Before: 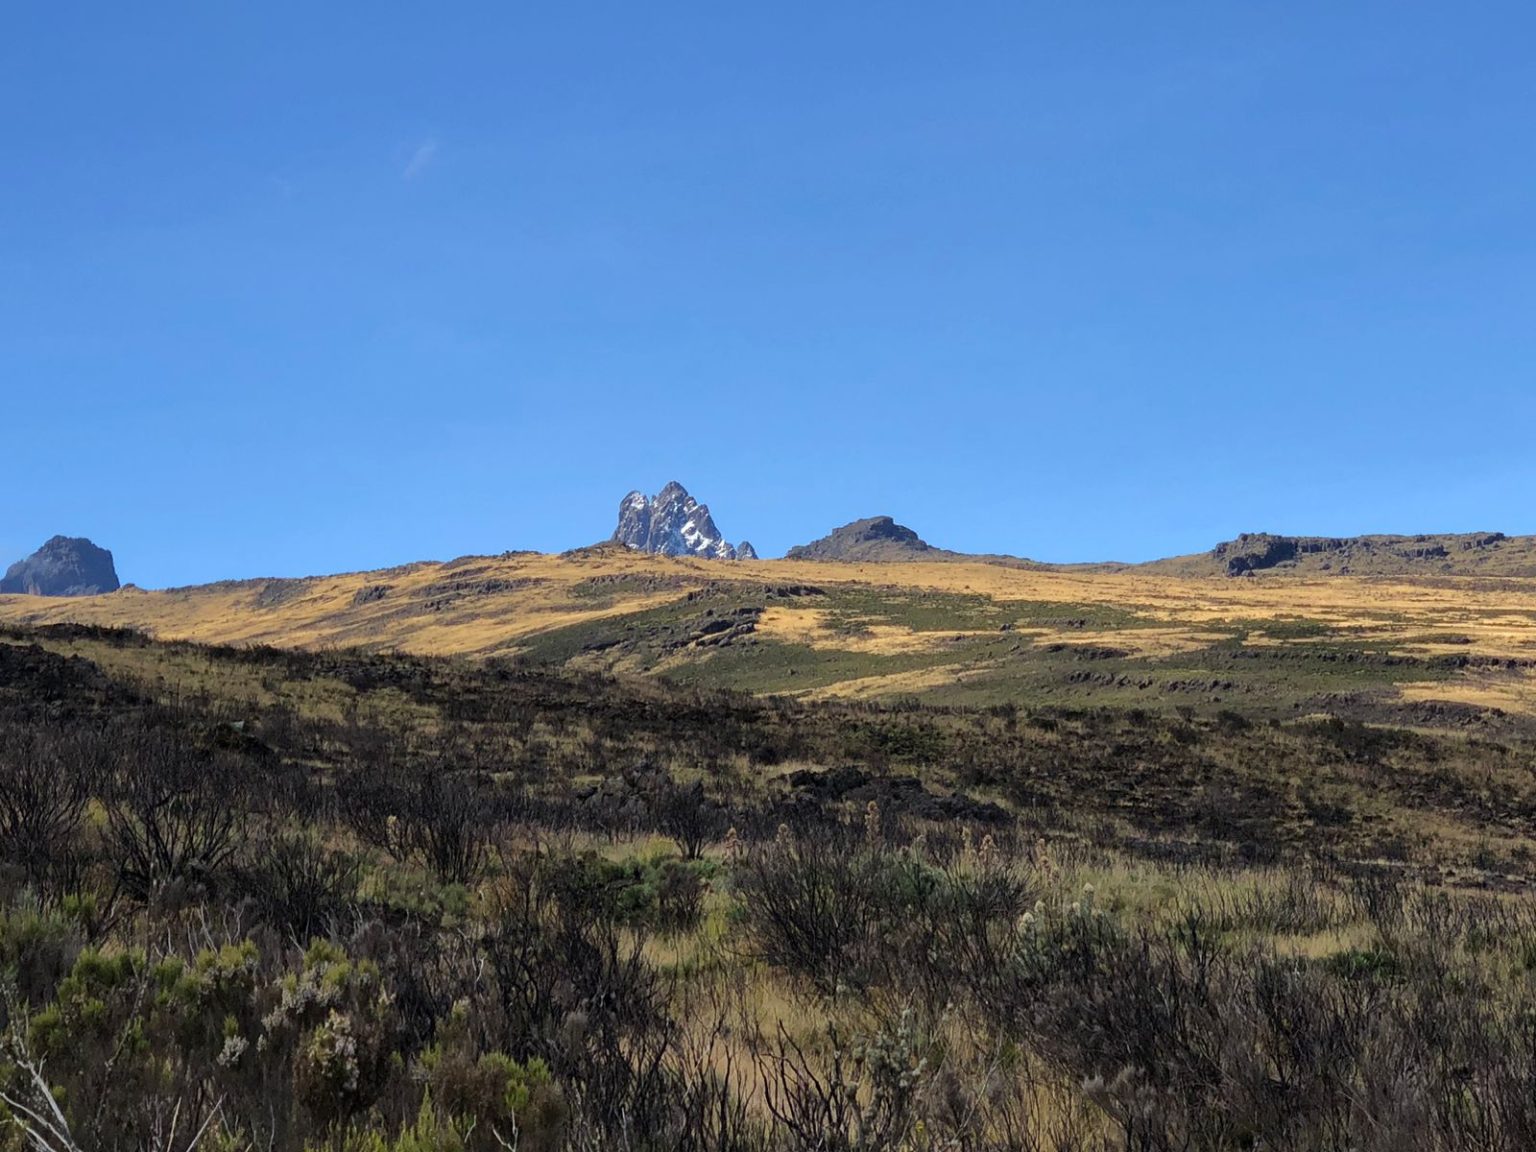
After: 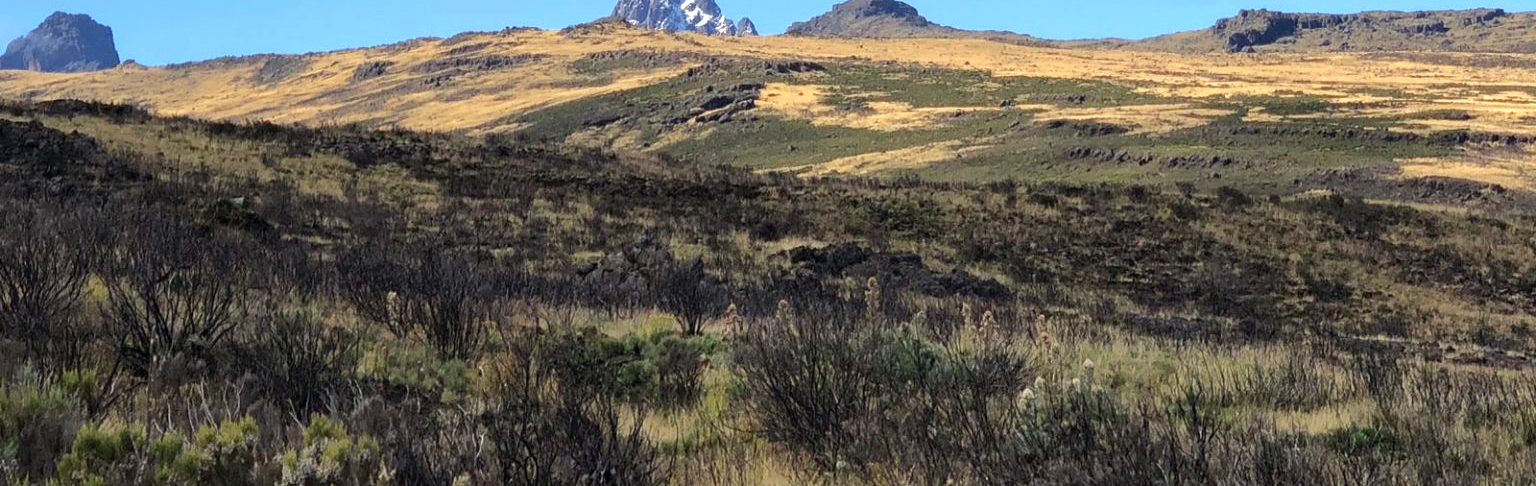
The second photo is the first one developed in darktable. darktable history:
exposure: black level correction 0, exposure 0.5 EV, compensate highlight preservation false
crop: top 45.551%, bottom 12.262%
